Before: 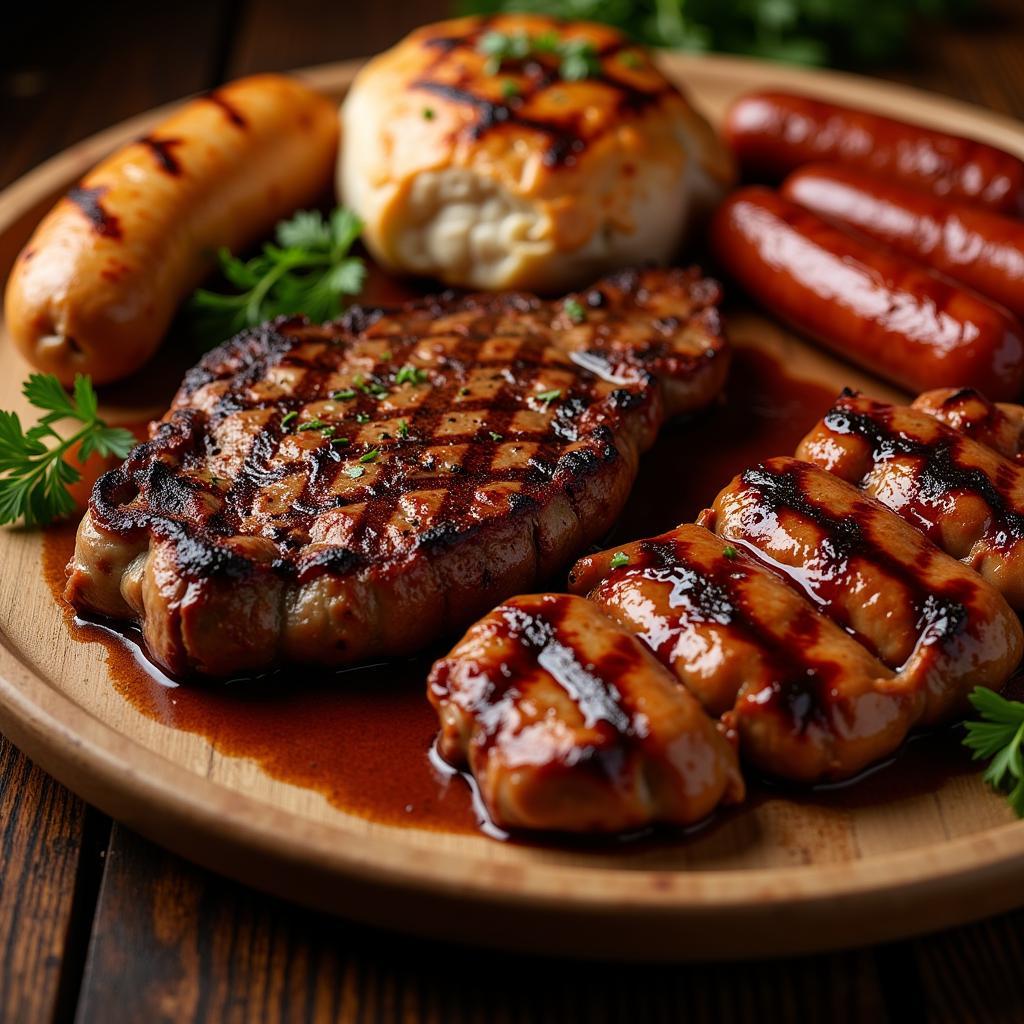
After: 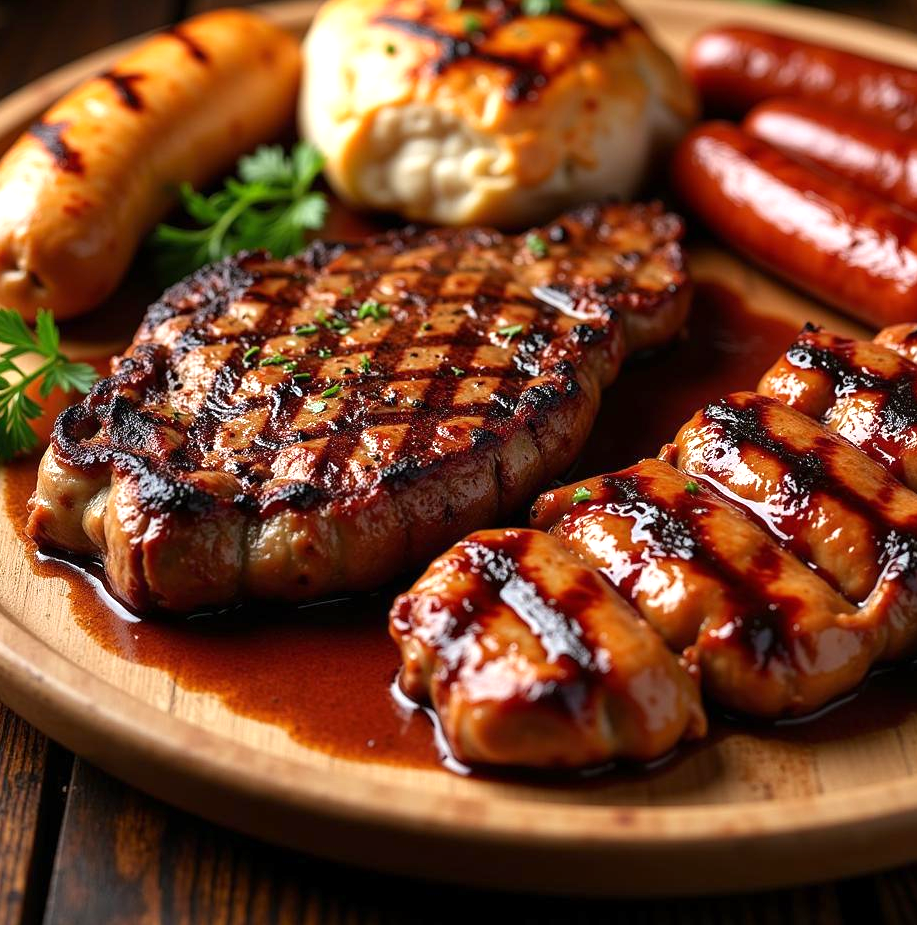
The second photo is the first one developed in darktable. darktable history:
exposure: exposure 0.662 EV, compensate exposure bias true, compensate highlight preservation false
crop: left 3.773%, top 6.368%, right 6.585%, bottom 3.282%
